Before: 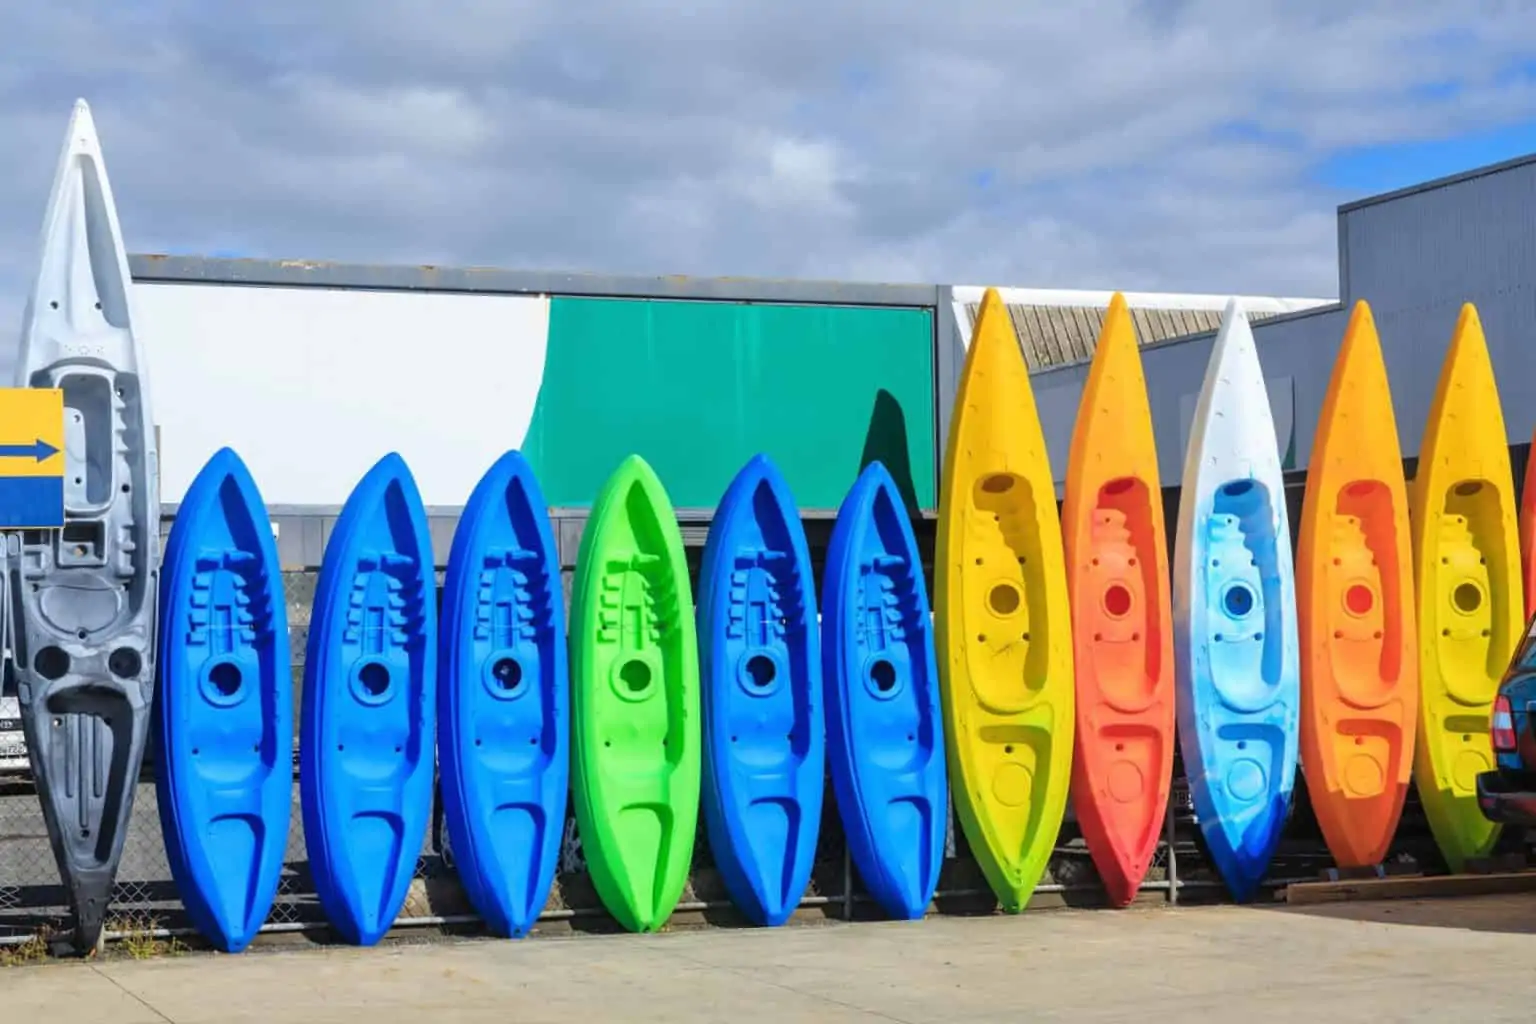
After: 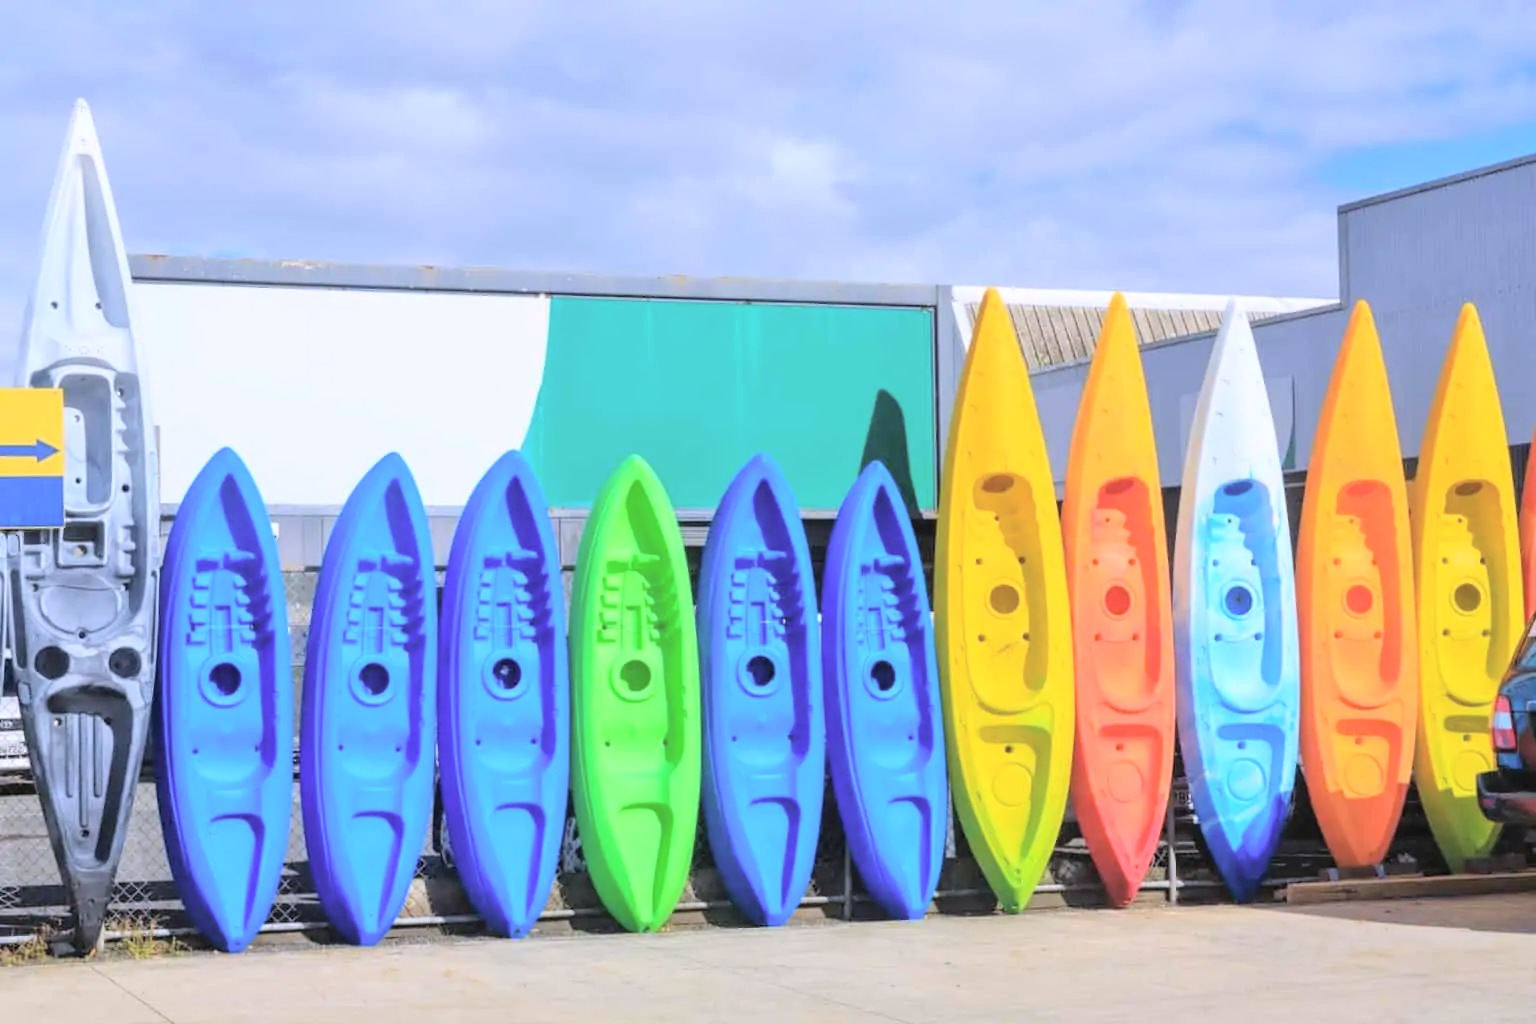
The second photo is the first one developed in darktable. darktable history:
white balance: red 1.004, blue 1.096
global tonemap: drago (0.7, 100)
